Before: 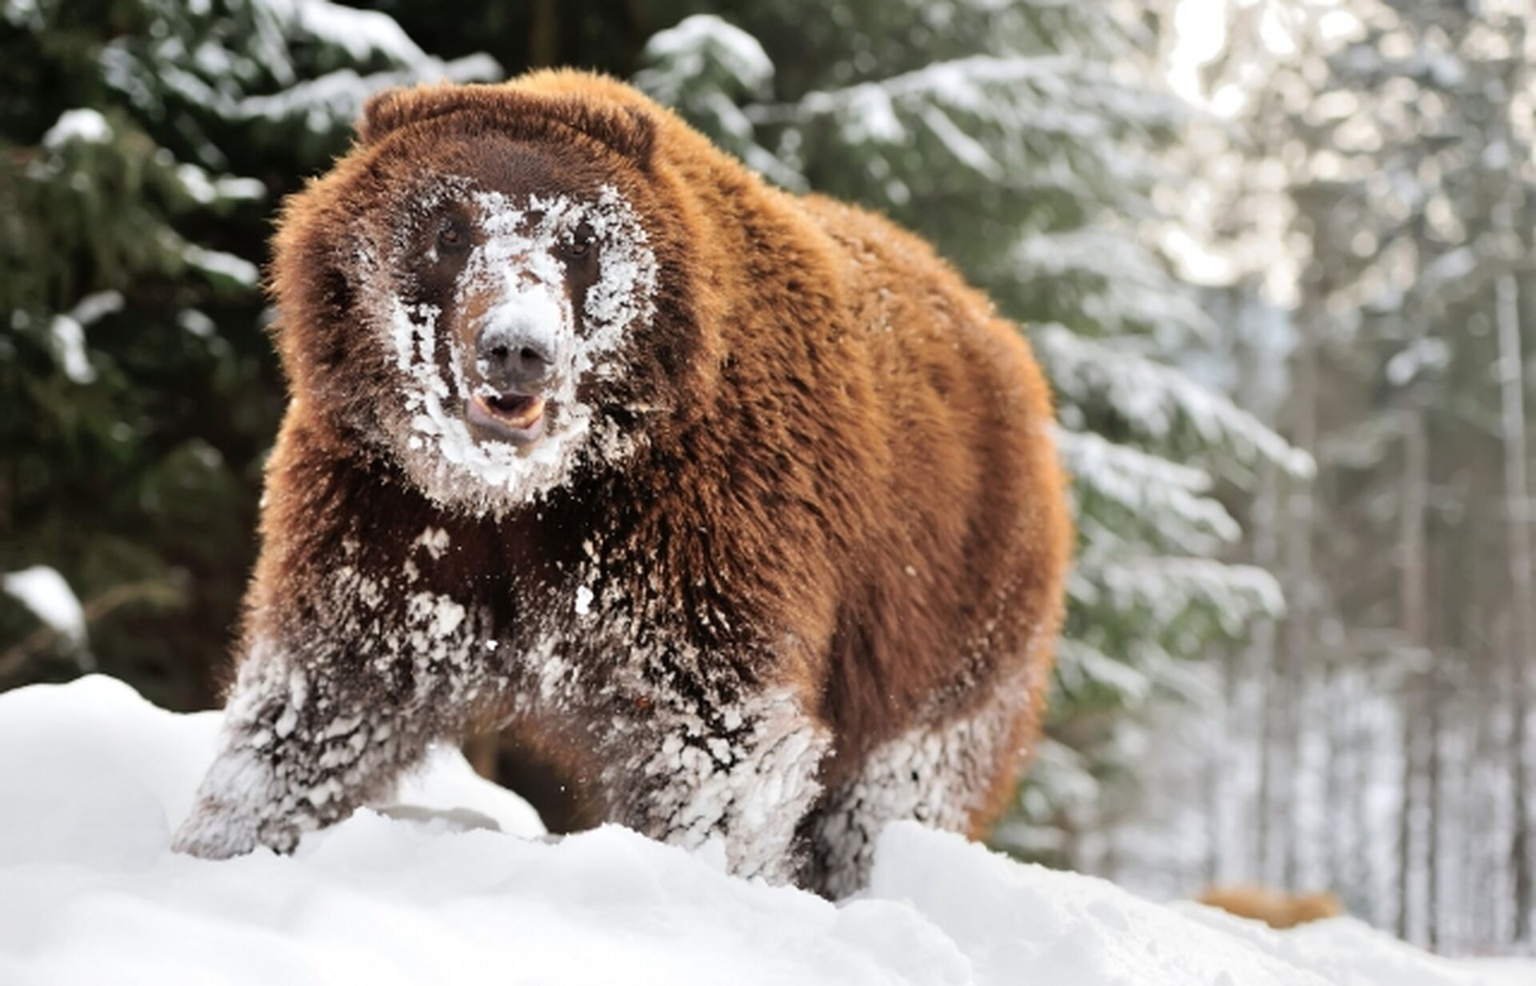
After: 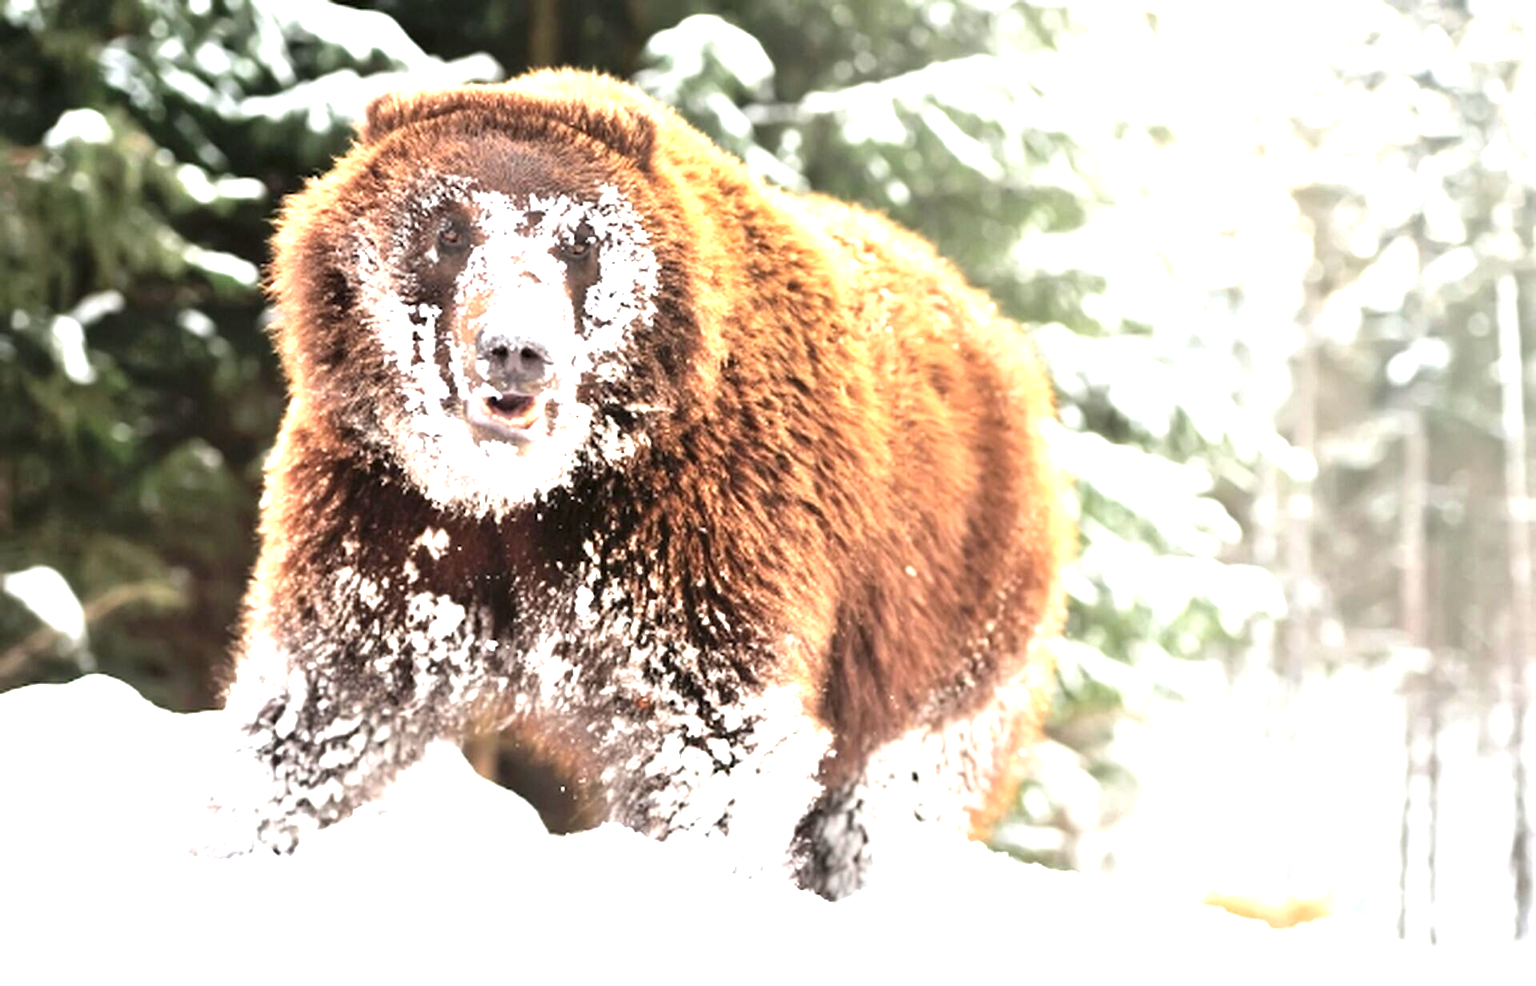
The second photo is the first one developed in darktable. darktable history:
exposure: black level correction 0, exposure 1.747 EV, compensate highlight preservation false
